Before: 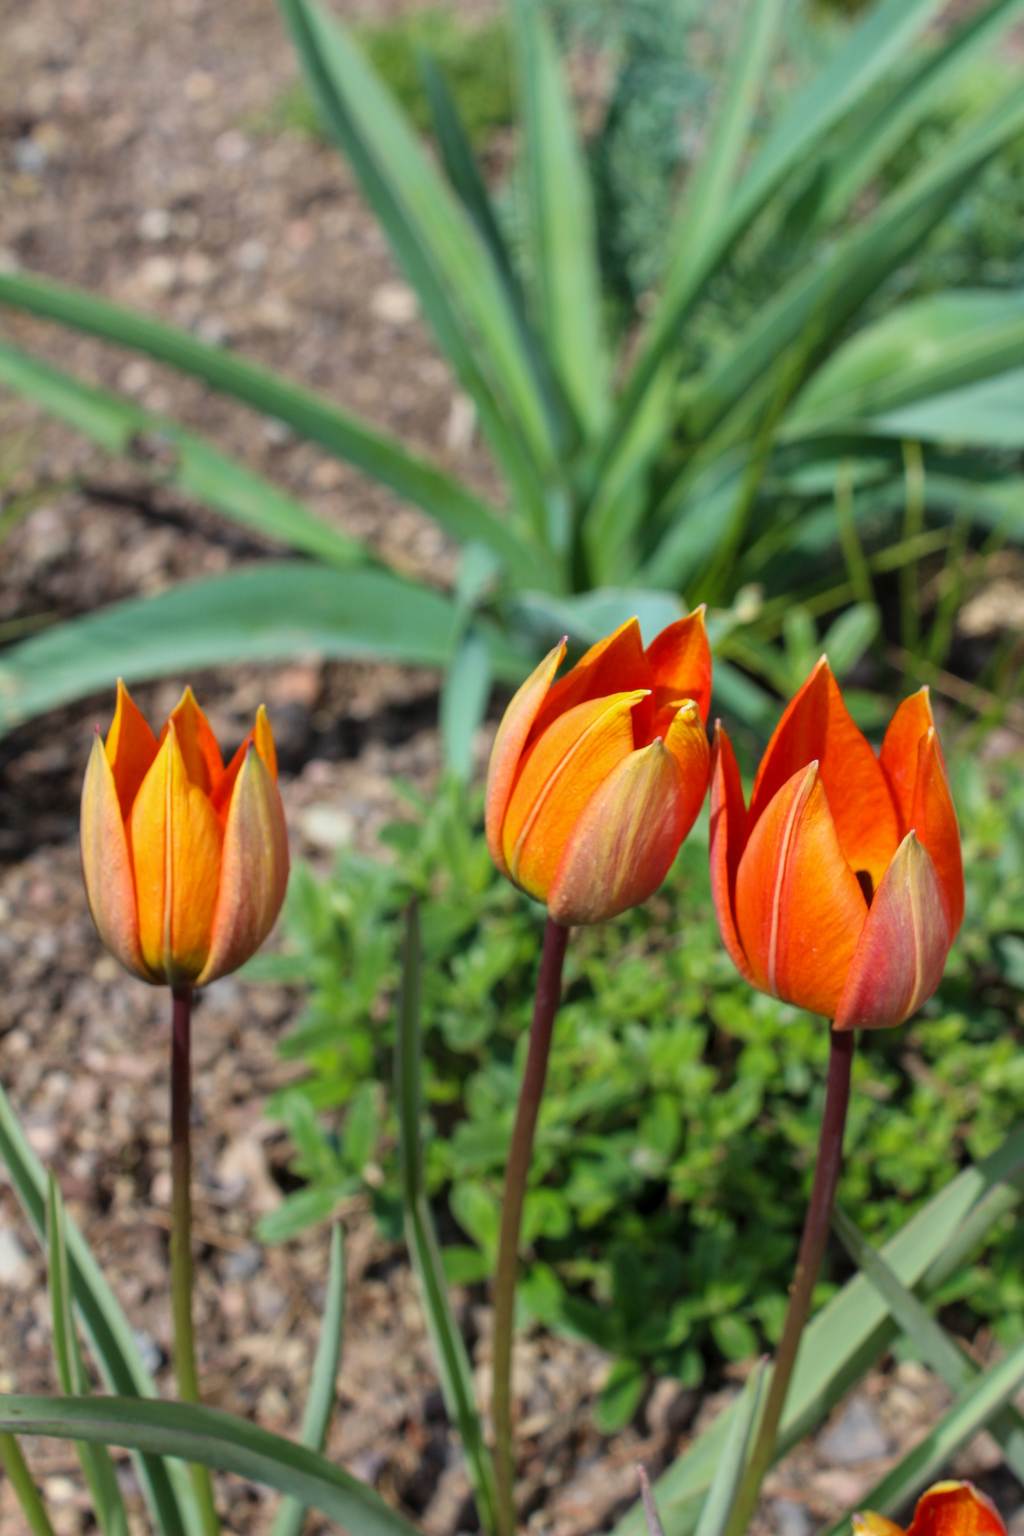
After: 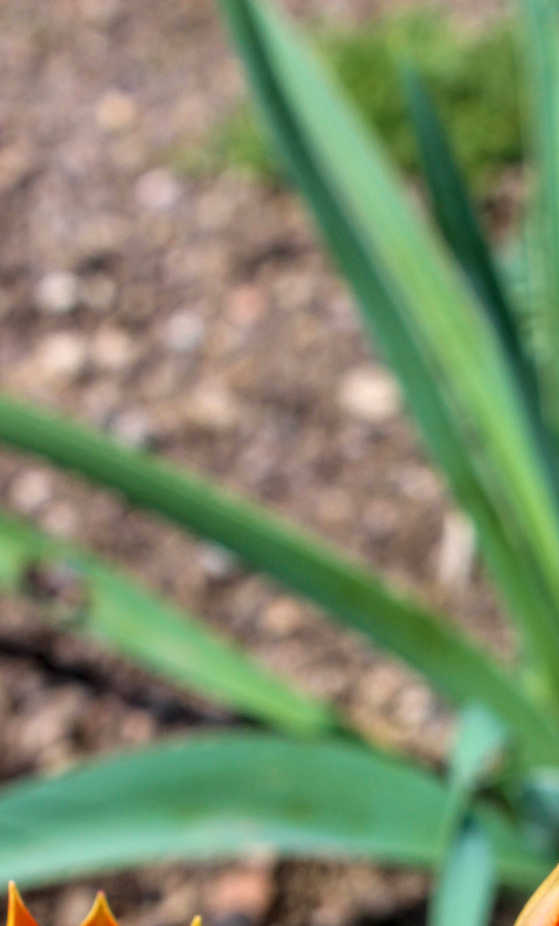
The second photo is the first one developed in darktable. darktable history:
white balance: red 1.009, blue 1.027
crop and rotate: left 10.817%, top 0.062%, right 47.194%, bottom 53.626%
local contrast: highlights 61%, detail 143%, midtone range 0.428
rgb levels: preserve colors max RGB
velvia: on, module defaults
